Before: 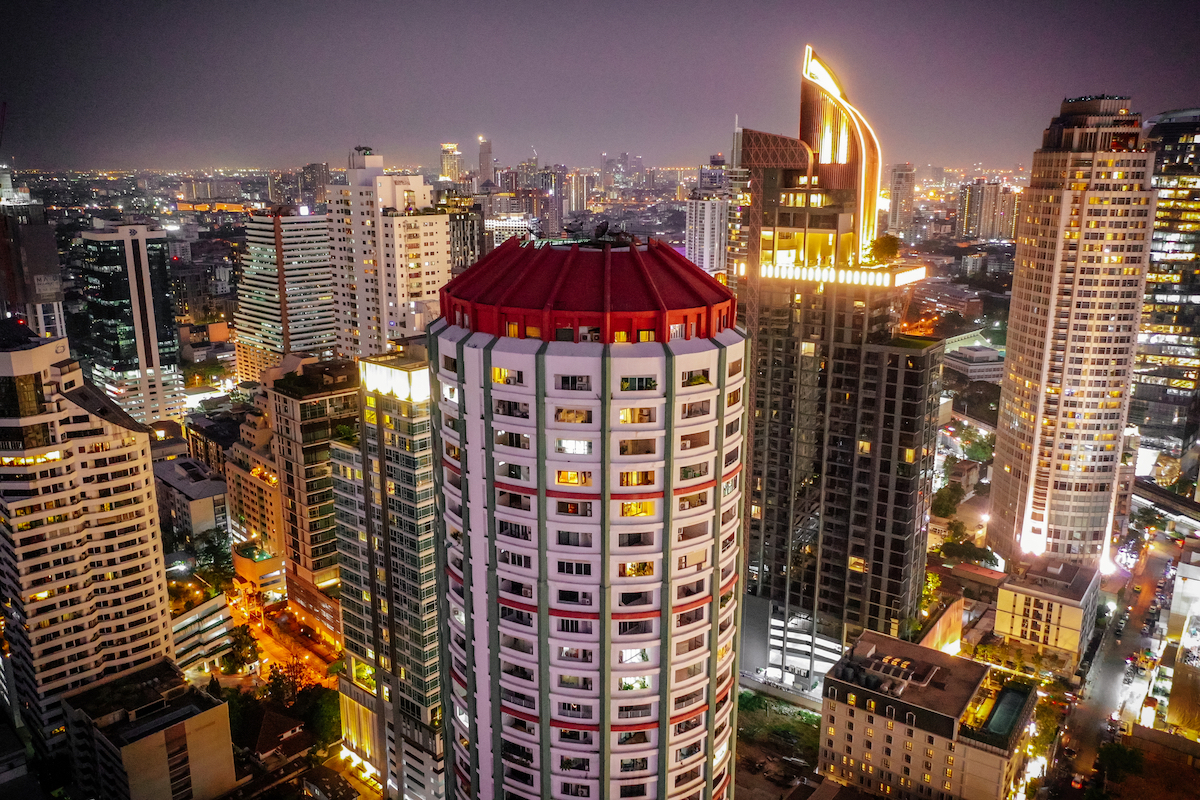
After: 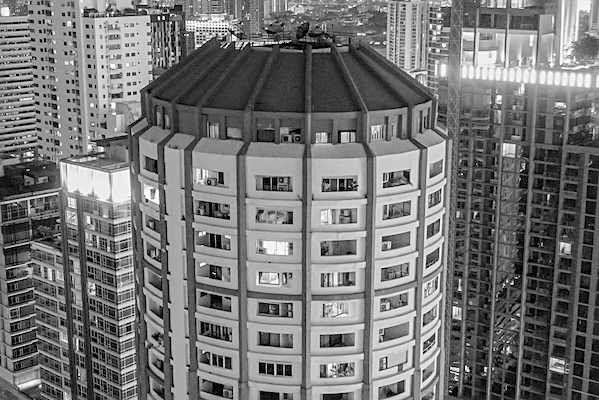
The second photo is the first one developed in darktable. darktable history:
color balance rgb: contrast -10%
exposure: compensate highlight preservation false
sharpen: on, module defaults
crop: left 25%, top 25%, right 25%, bottom 25%
local contrast: highlights 100%, shadows 100%, detail 120%, midtone range 0.2
monochrome: on, module defaults
contrast brightness saturation: brightness 0.13
